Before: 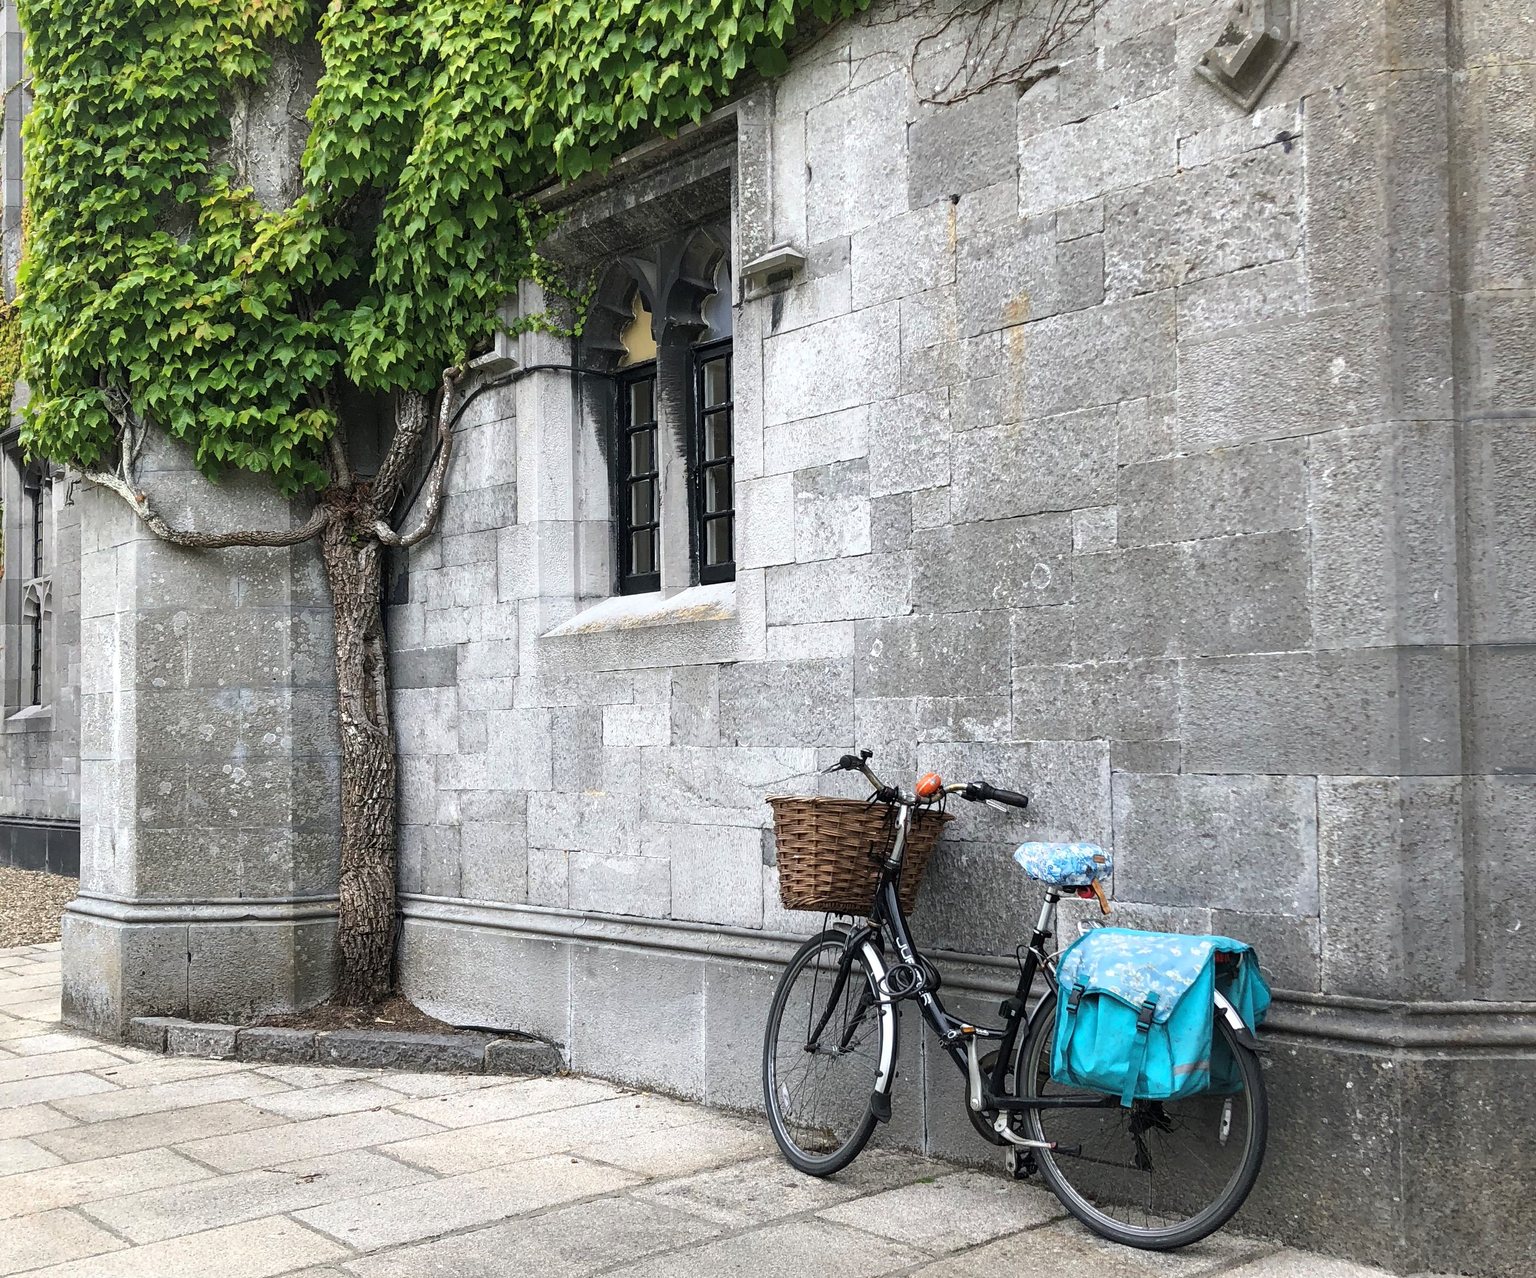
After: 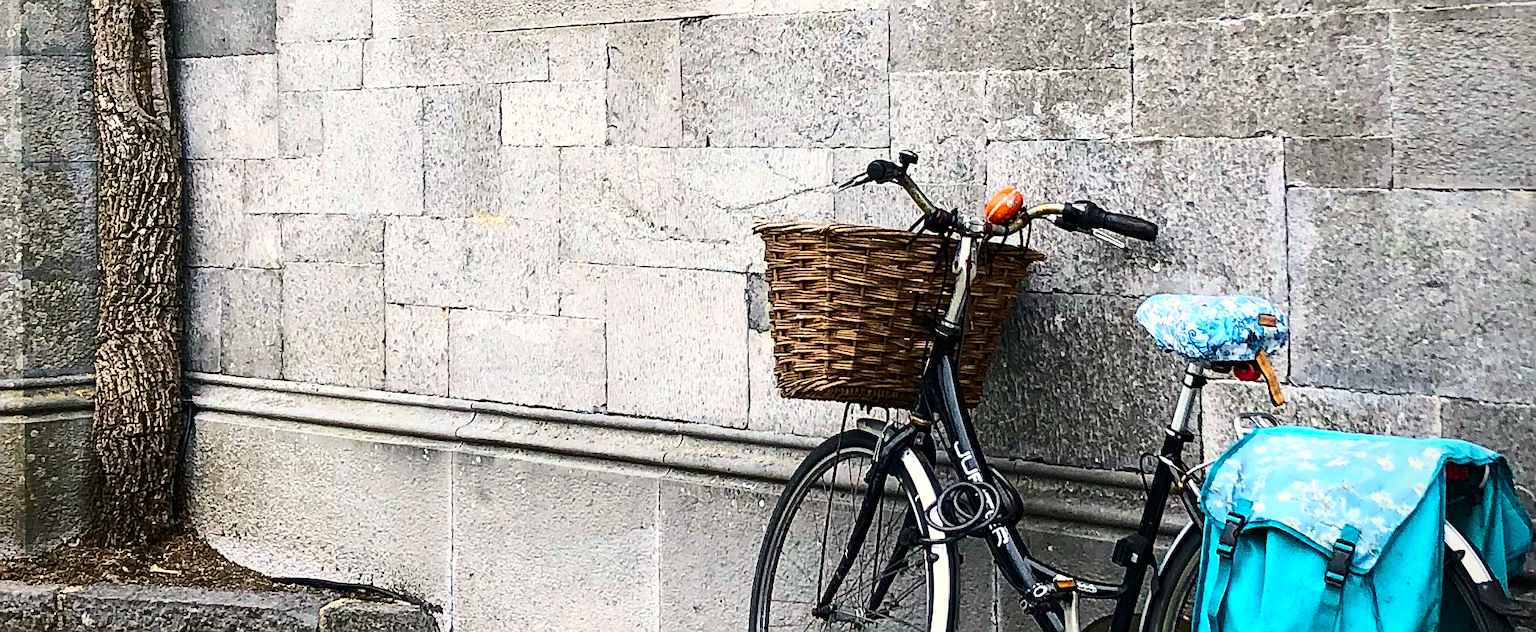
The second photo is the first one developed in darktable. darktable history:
crop: left 18.119%, top 50.994%, right 17.072%, bottom 16.899%
vignetting: fall-off radius 62.8%, brightness -0.296, saturation -0.062, center (-0.076, 0.068)
color balance rgb: shadows lift › chroma 1%, shadows lift › hue 110.56°, highlights gain › chroma 2.044%, highlights gain › hue 73.44°, perceptual saturation grading › global saturation 31.263%, global vibrance 20%
sharpen: on, module defaults
contrast brightness saturation: contrast 0.297
velvia: on, module defaults
